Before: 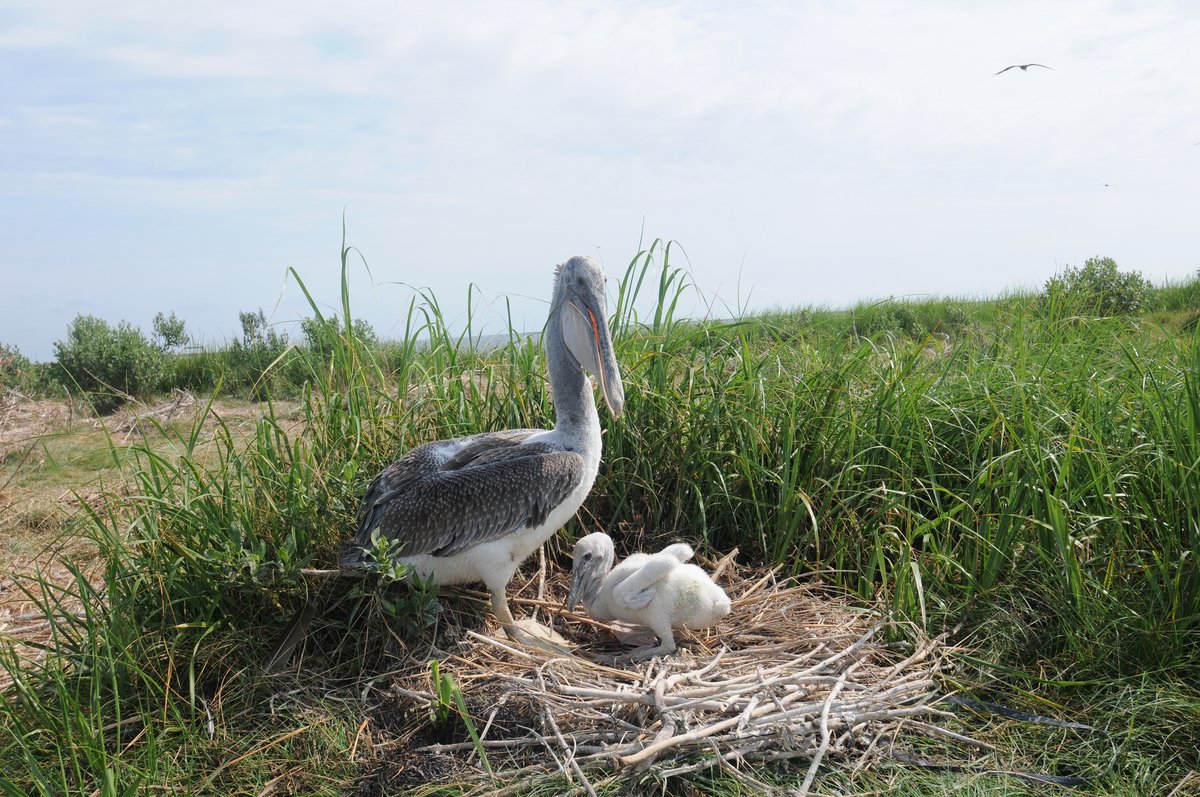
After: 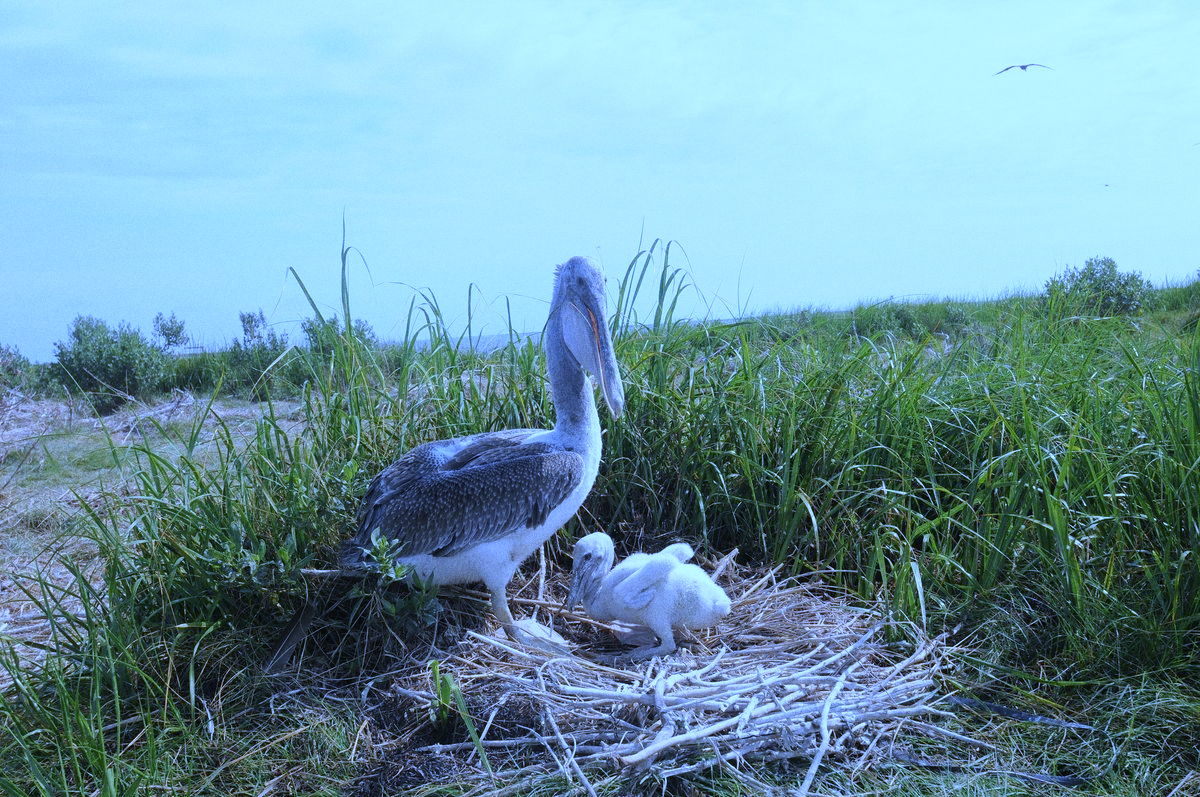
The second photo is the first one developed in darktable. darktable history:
white balance: red 0.766, blue 1.537
grain: coarseness 0.09 ISO
